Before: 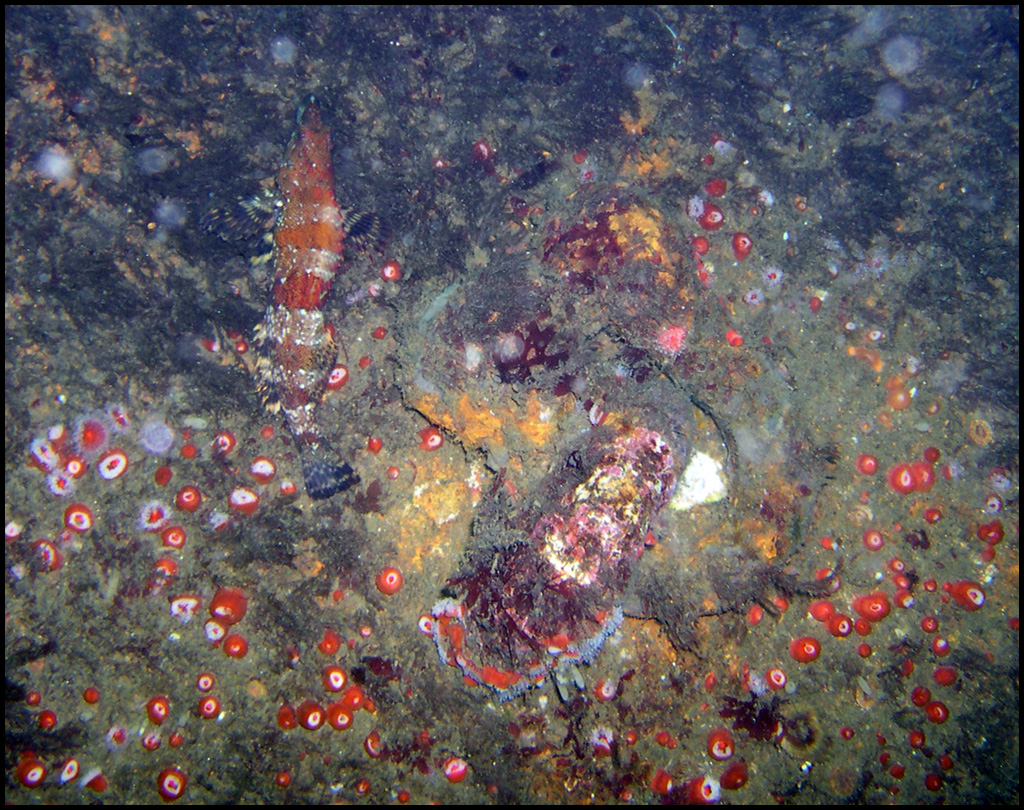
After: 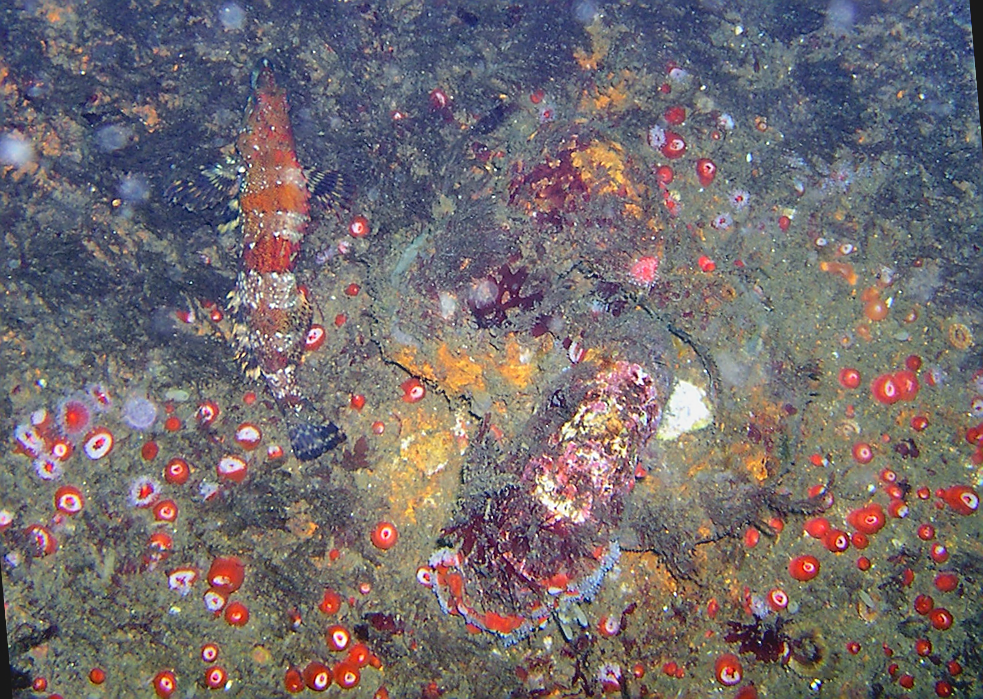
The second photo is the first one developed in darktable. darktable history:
rotate and perspective: rotation -5°, crop left 0.05, crop right 0.952, crop top 0.11, crop bottom 0.89
shadows and highlights: soften with gaussian
contrast brightness saturation: contrast -0.1, brightness 0.05, saturation 0.08
sharpen: radius 1.4, amount 1.25, threshold 0.7
